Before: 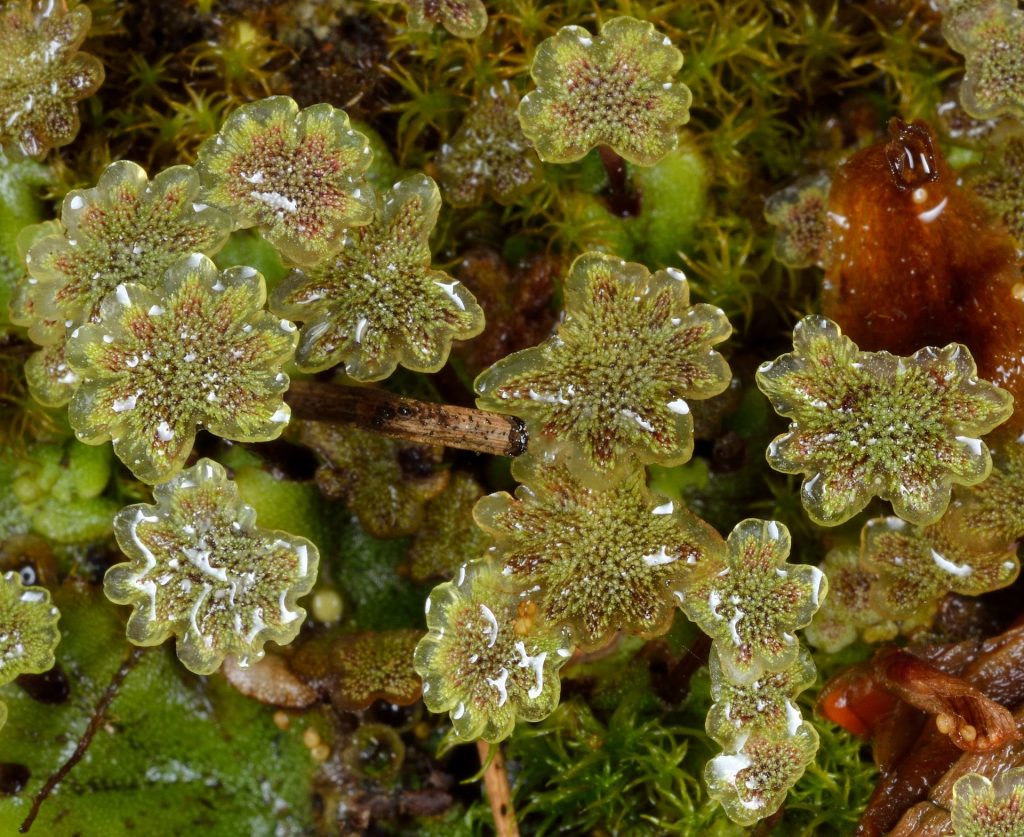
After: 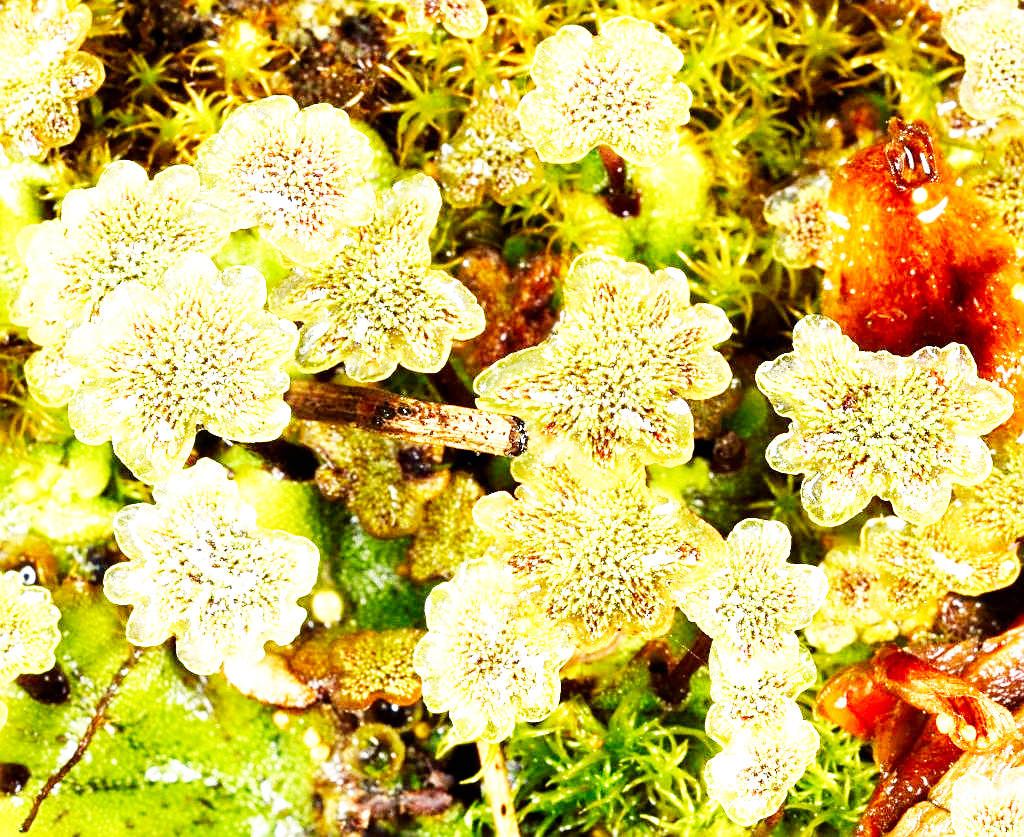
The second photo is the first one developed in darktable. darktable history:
sharpen: on, module defaults
exposure: black level correction 0.001, exposure 1.822 EV, compensate exposure bias true, compensate highlight preservation false
base curve: curves: ch0 [(0, 0) (0.007, 0.004) (0.027, 0.03) (0.046, 0.07) (0.207, 0.54) (0.442, 0.872) (0.673, 0.972) (1, 1)], preserve colors none
